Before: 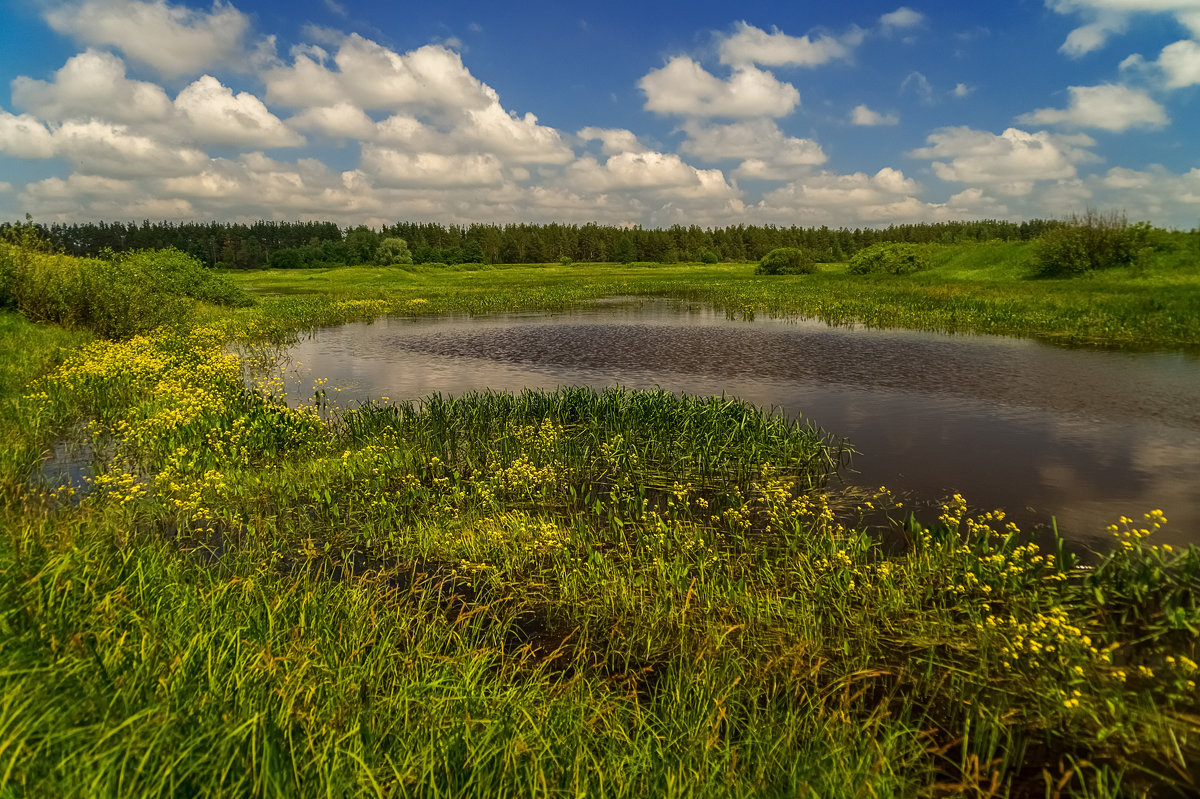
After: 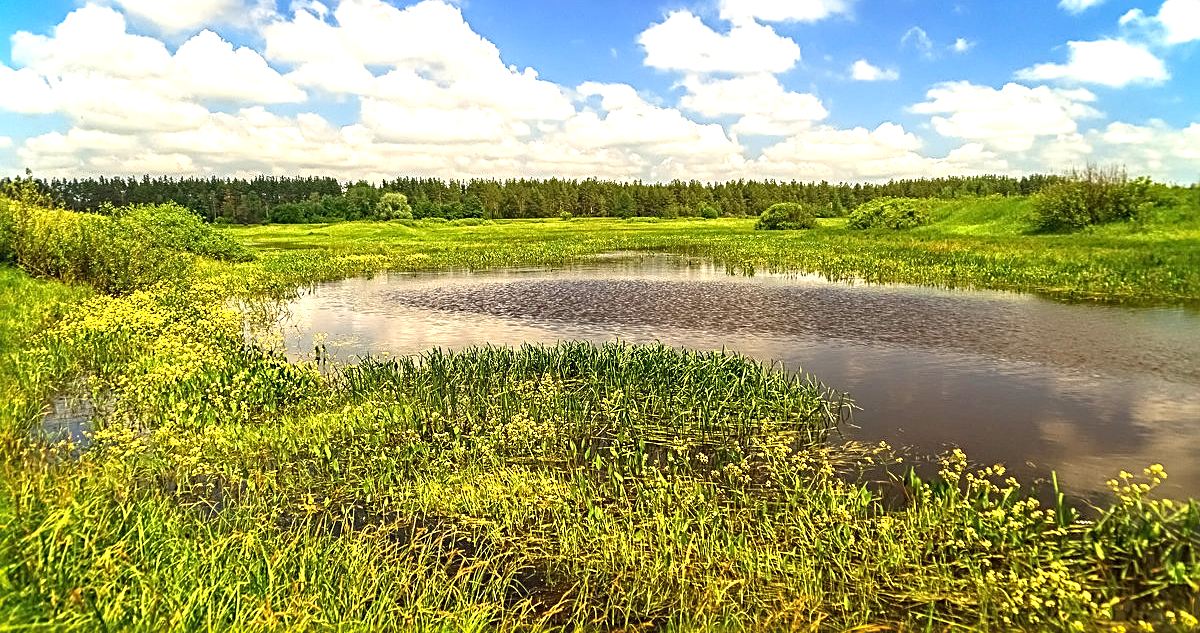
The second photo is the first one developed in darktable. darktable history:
exposure: black level correction 0, exposure 1.565 EV, compensate highlight preservation false
sharpen: radius 3.093
crop and rotate: top 5.669%, bottom 15.007%
